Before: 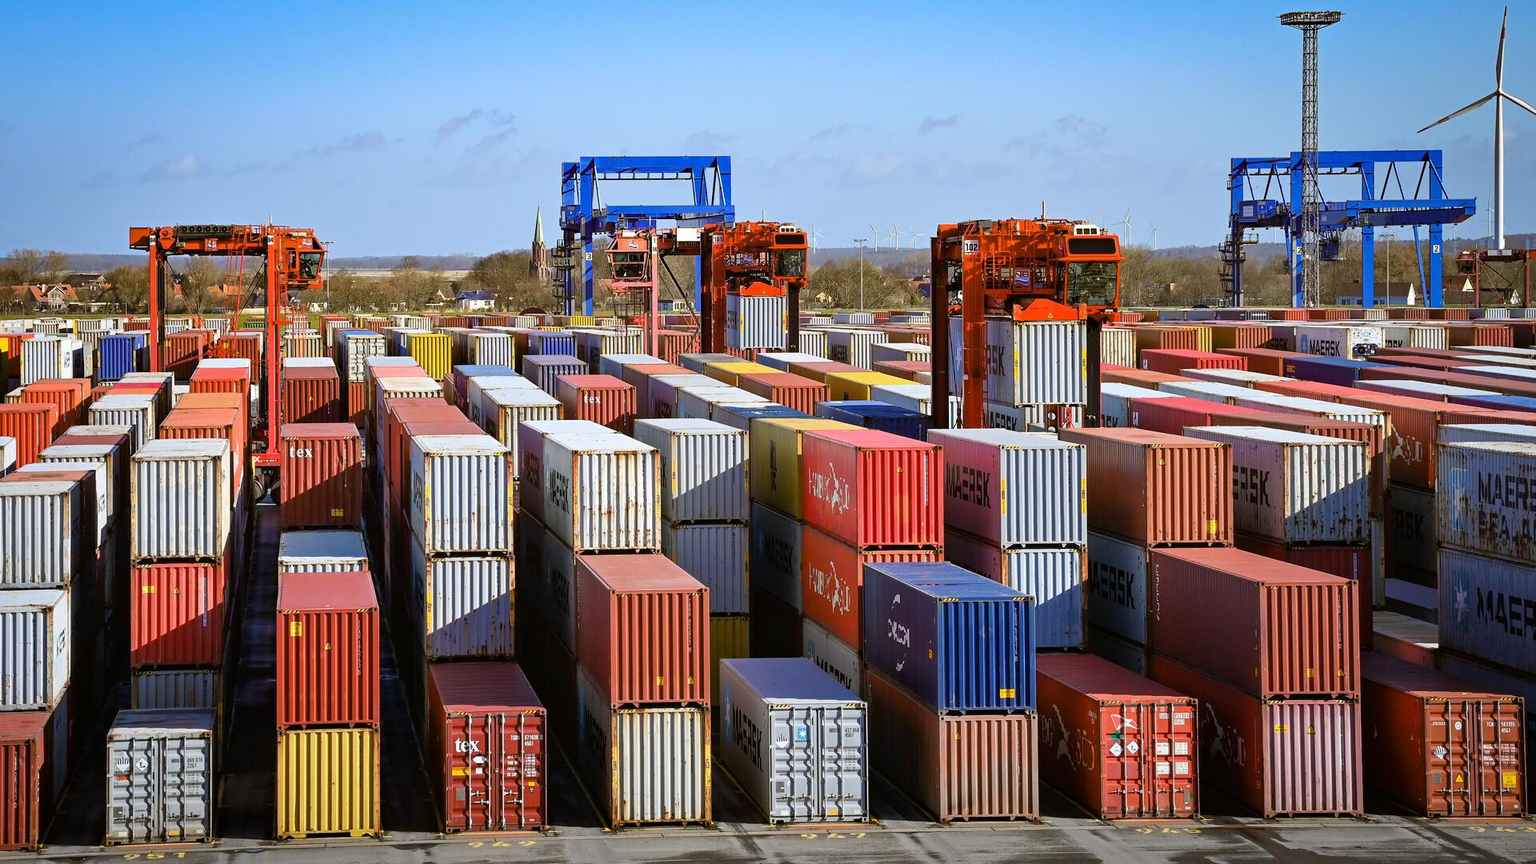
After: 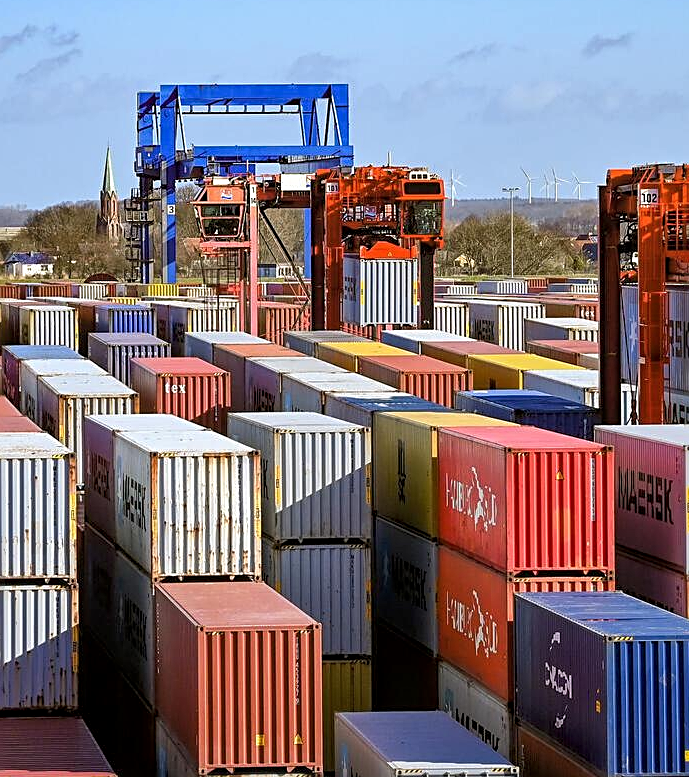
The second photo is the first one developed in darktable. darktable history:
crop and rotate: left 29.448%, top 10.298%, right 34.621%, bottom 17.728%
local contrast: highlights 93%, shadows 85%, detail 160%, midtone range 0.2
sharpen: on, module defaults
